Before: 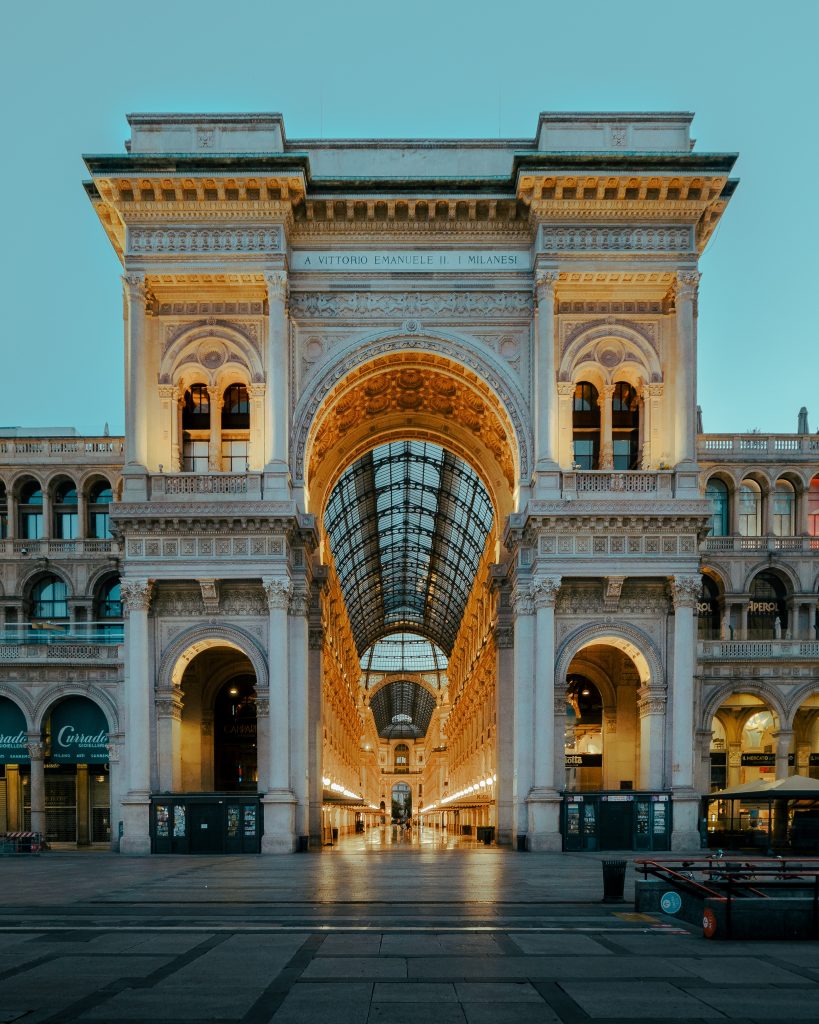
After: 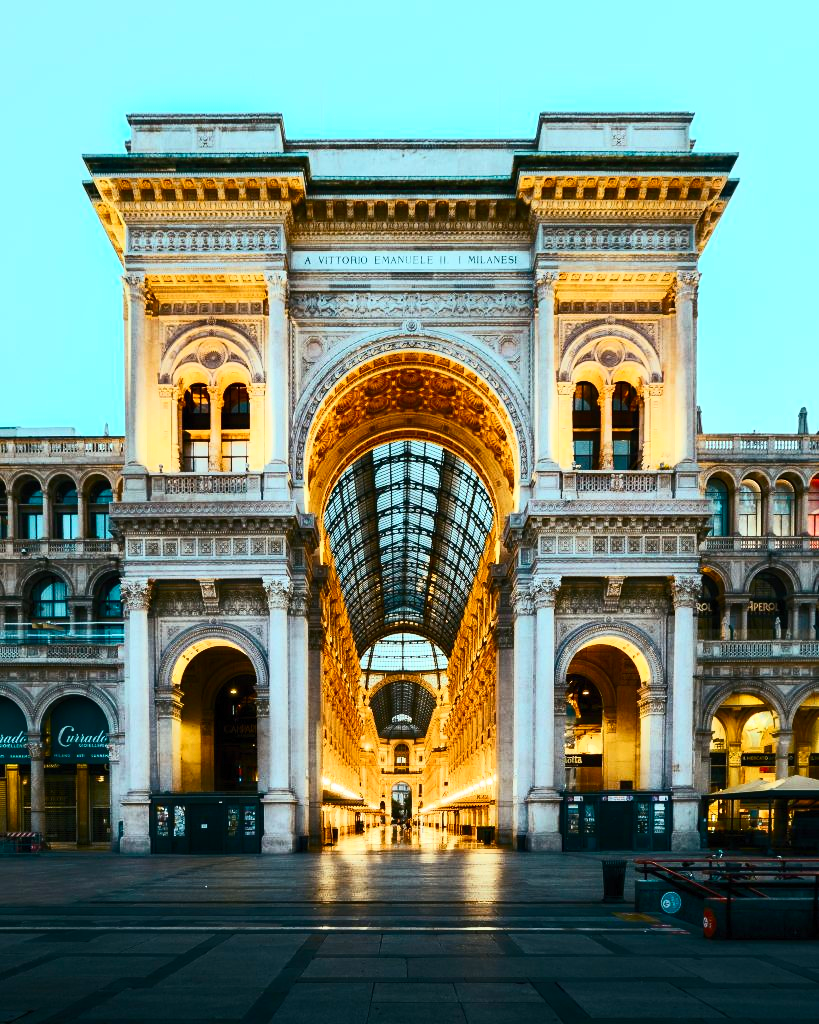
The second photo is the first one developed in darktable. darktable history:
color balance rgb: perceptual saturation grading › global saturation 25.914%, global vibrance 9.44%
contrast brightness saturation: contrast 0.626, brightness 0.326, saturation 0.138
